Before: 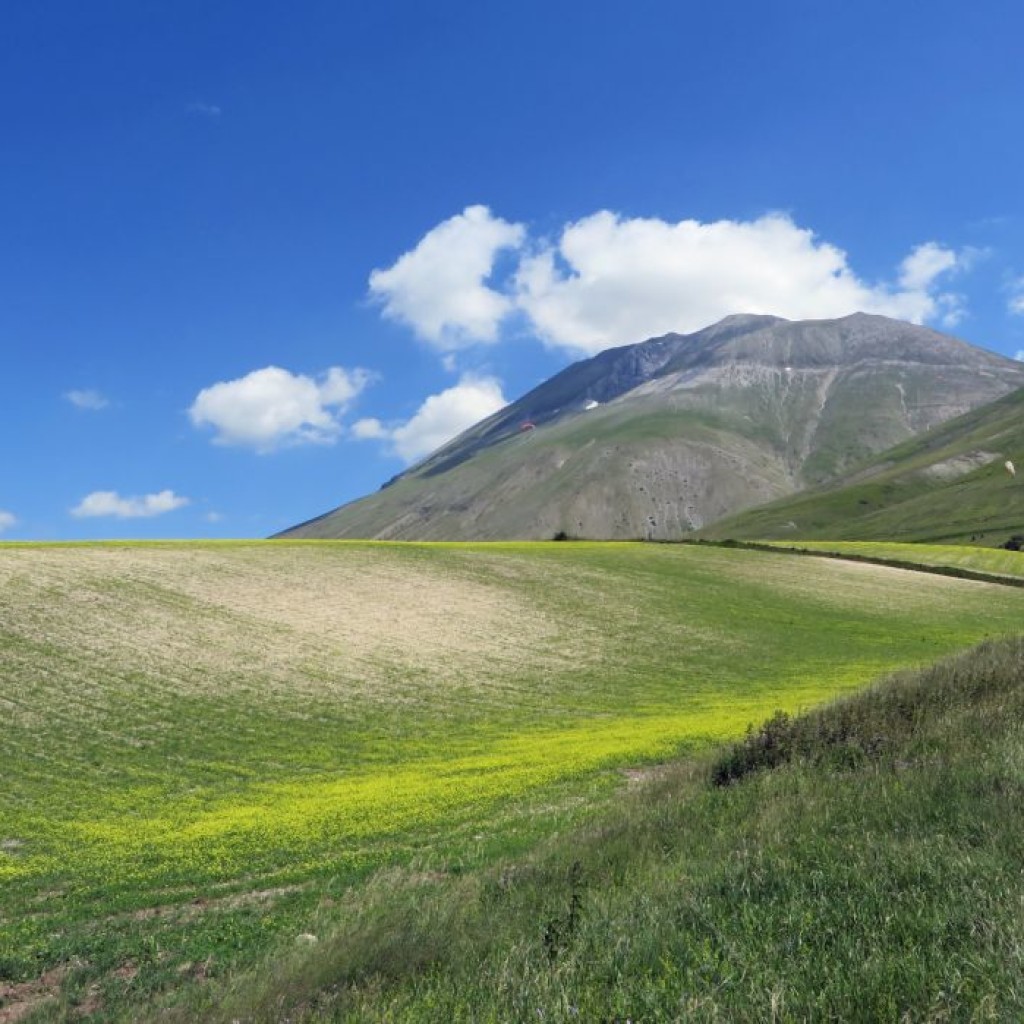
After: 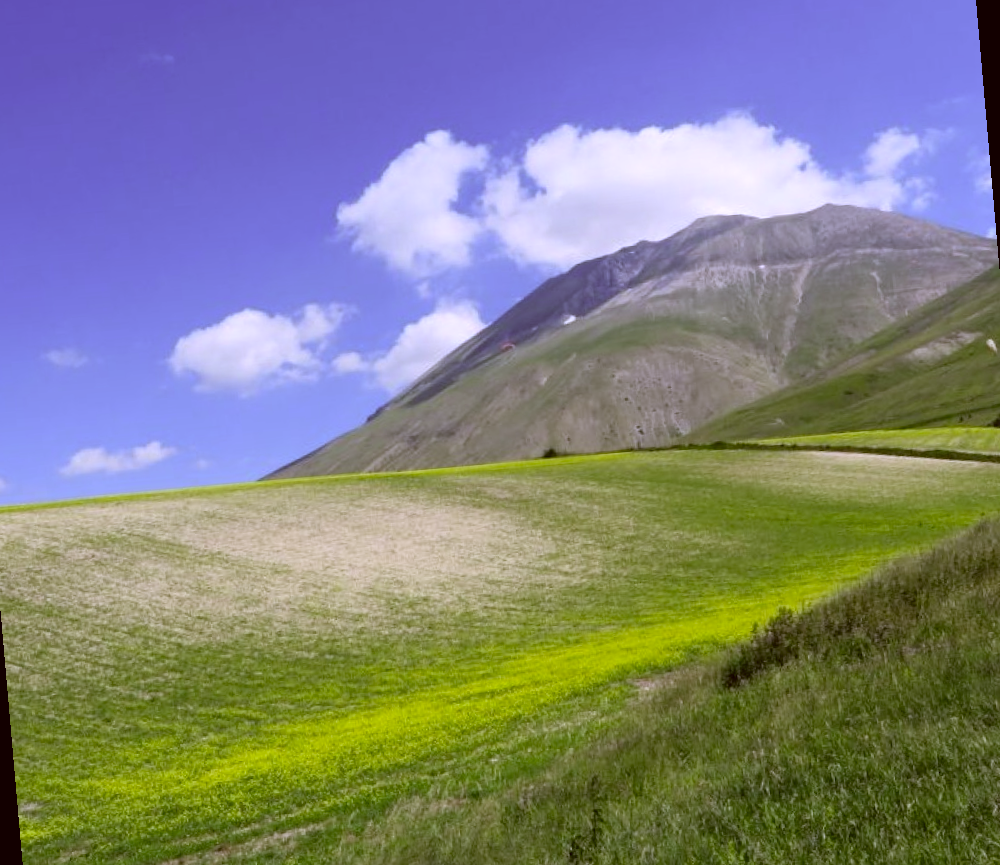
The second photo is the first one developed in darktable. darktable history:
color correction: highlights a* 8.98, highlights b* 15.09, shadows a* -0.49, shadows b* 26.52
white balance: red 0.871, blue 1.249
rotate and perspective: rotation -5°, crop left 0.05, crop right 0.952, crop top 0.11, crop bottom 0.89
